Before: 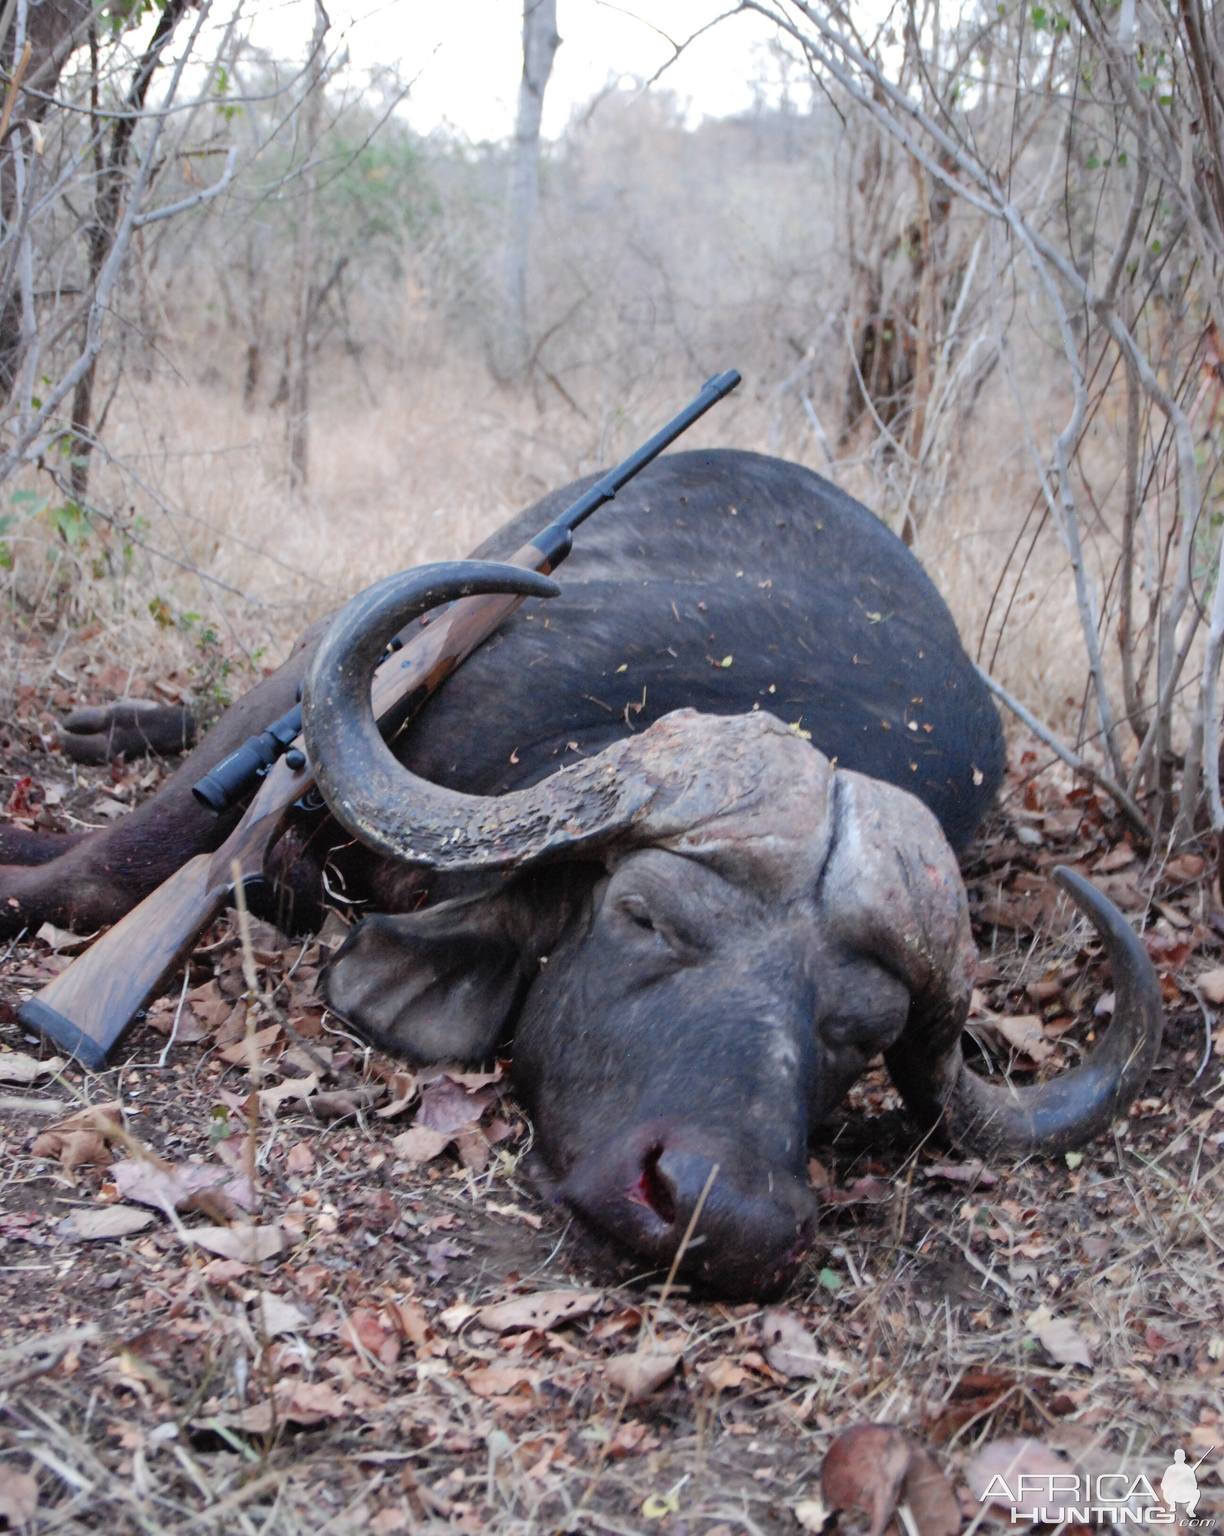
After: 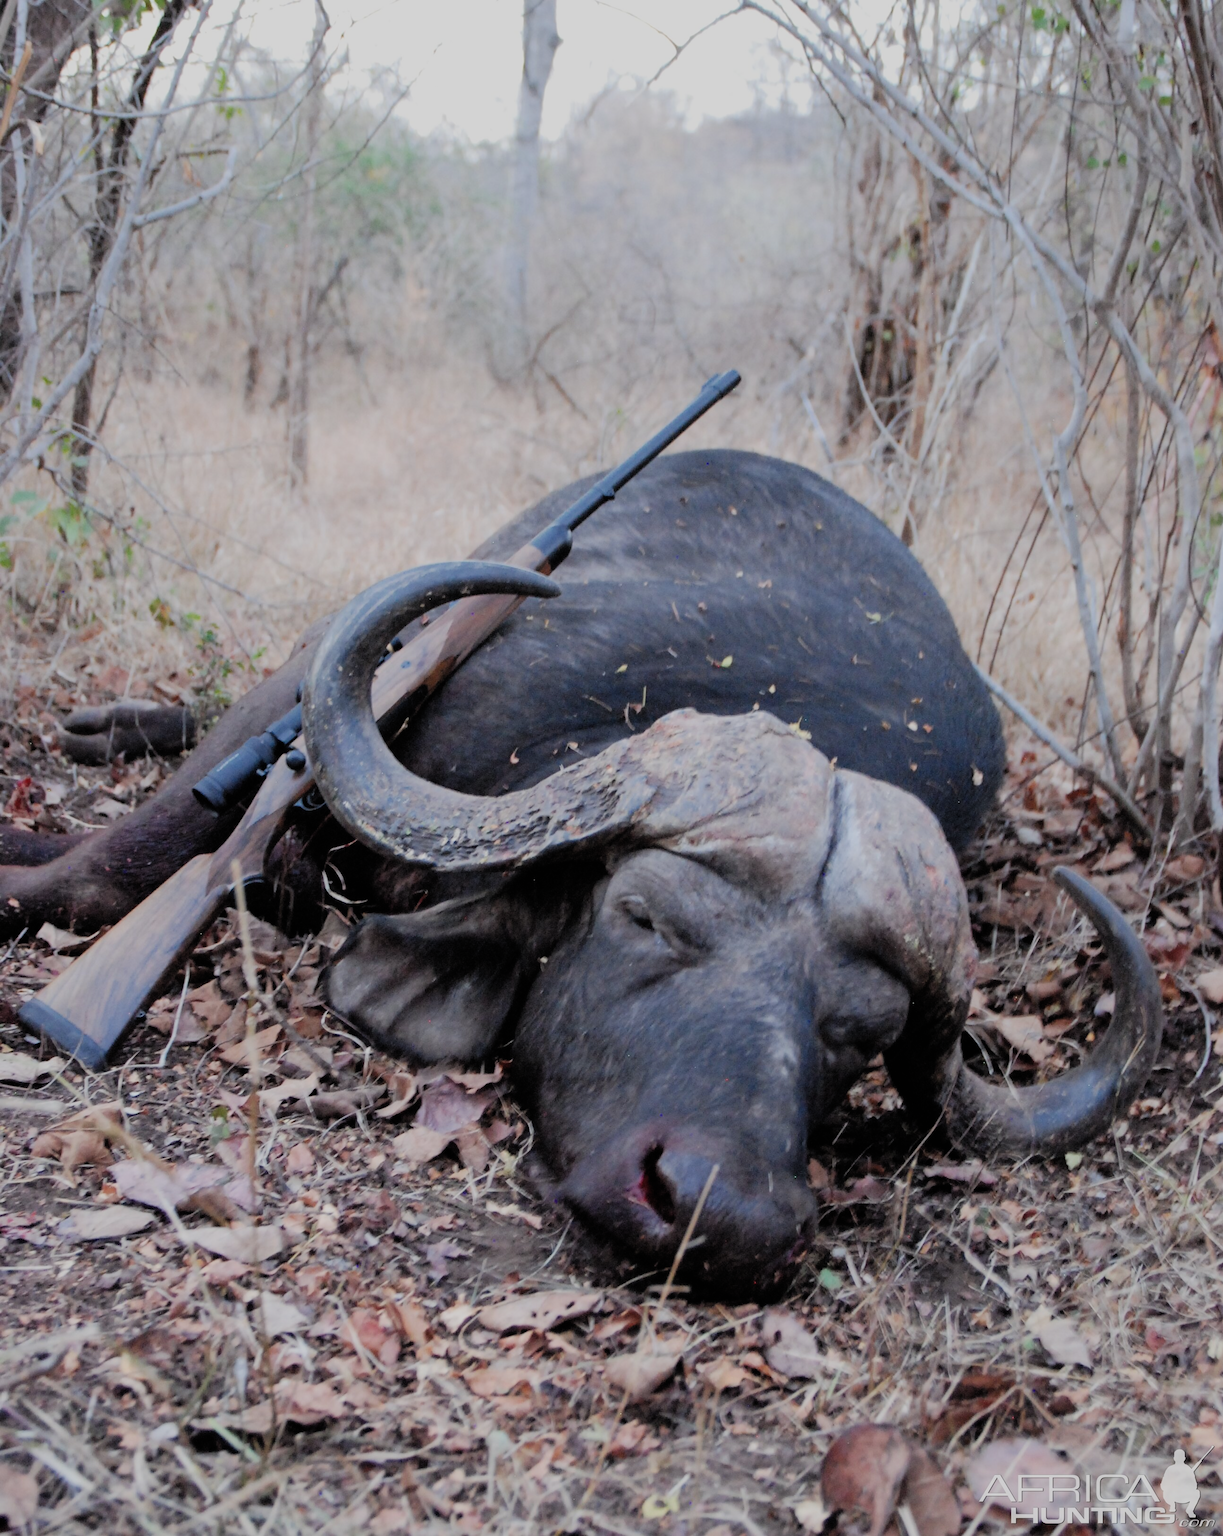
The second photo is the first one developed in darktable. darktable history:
filmic rgb: black relative exposure -7.65 EV, white relative exposure 4.56 EV, hardness 3.61, add noise in highlights 0, color science v3 (2019), use custom middle-gray values true, contrast in highlights soft
